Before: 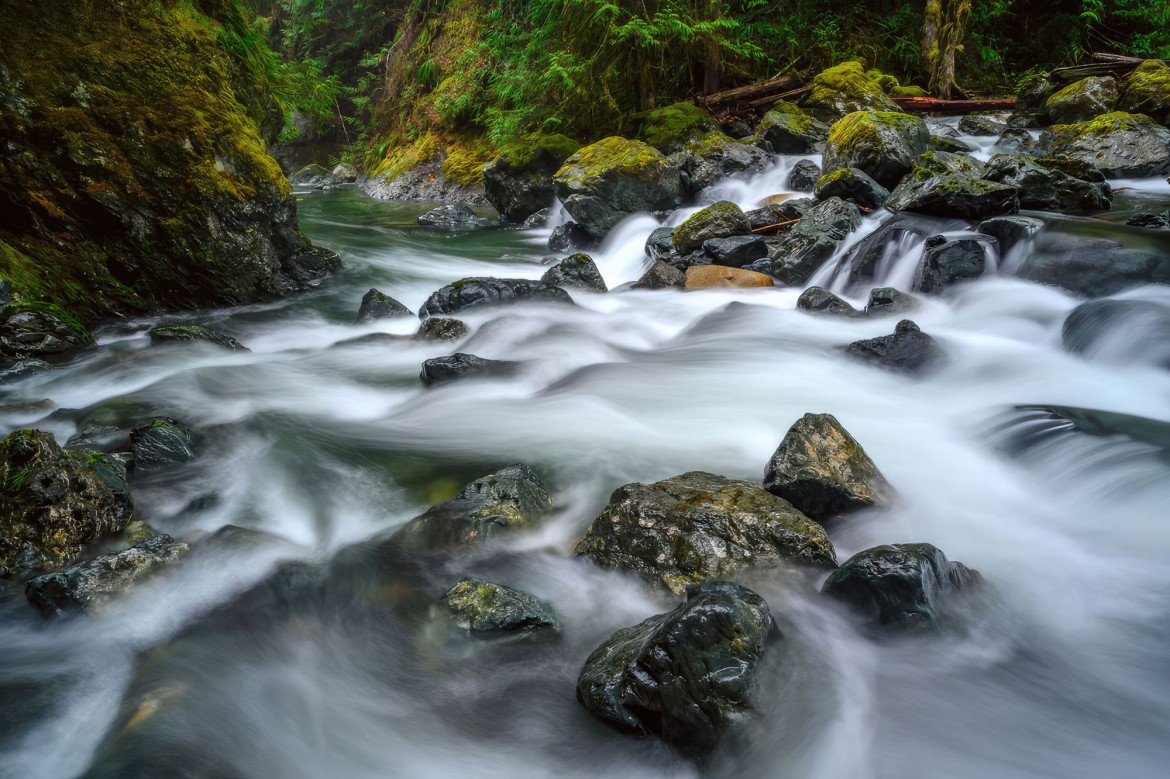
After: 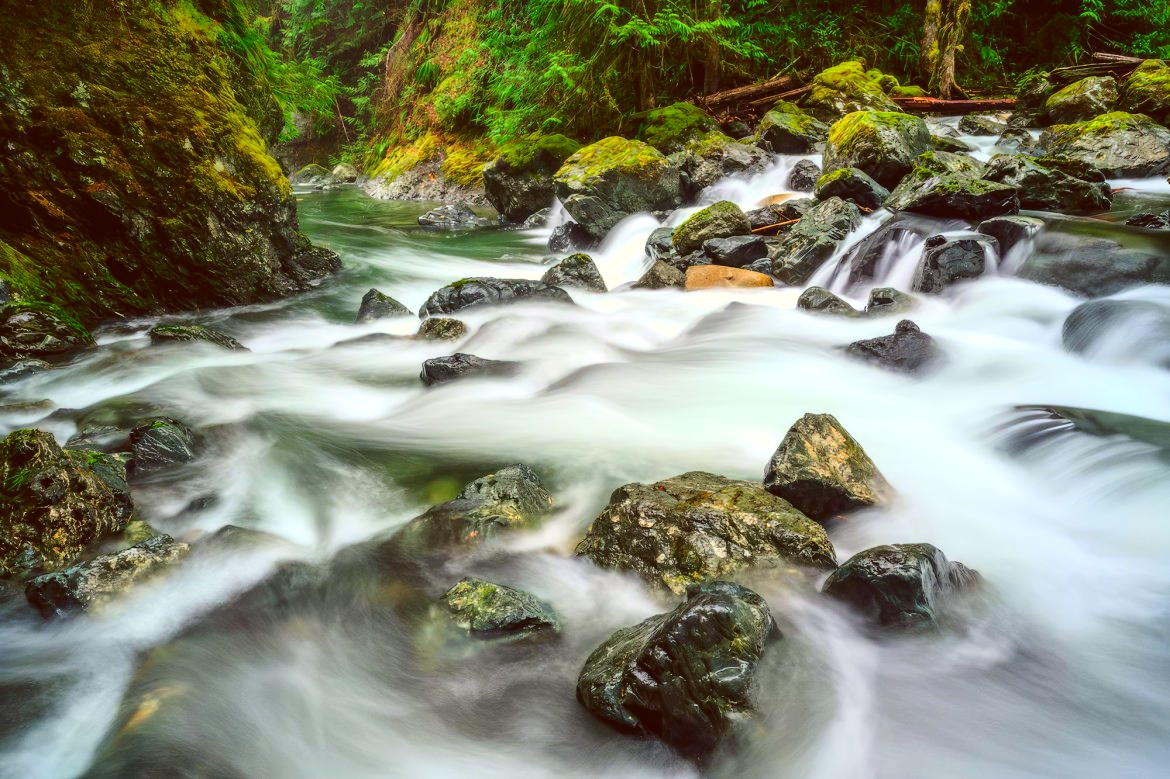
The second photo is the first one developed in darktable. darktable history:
color balance: lift [1.005, 1.002, 0.998, 0.998], gamma [1, 1.021, 1.02, 0.979], gain [0.923, 1.066, 1.056, 0.934]
exposure: exposure 0.6 EV, compensate highlight preservation false
tone curve: curves: ch0 [(0, 0) (0.091, 0.077) (0.389, 0.458) (0.745, 0.82) (0.856, 0.899) (0.92, 0.938) (1, 0.973)]; ch1 [(0, 0) (0.437, 0.404) (0.5, 0.5) (0.529, 0.55) (0.58, 0.6) (0.616, 0.649) (1, 1)]; ch2 [(0, 0) (0.442, 0.415) (0.5, 0.5) (0.535, 0.557) (0.585, 0.62) (1, 1)], color space Lab, independent channels, preserve colors none
